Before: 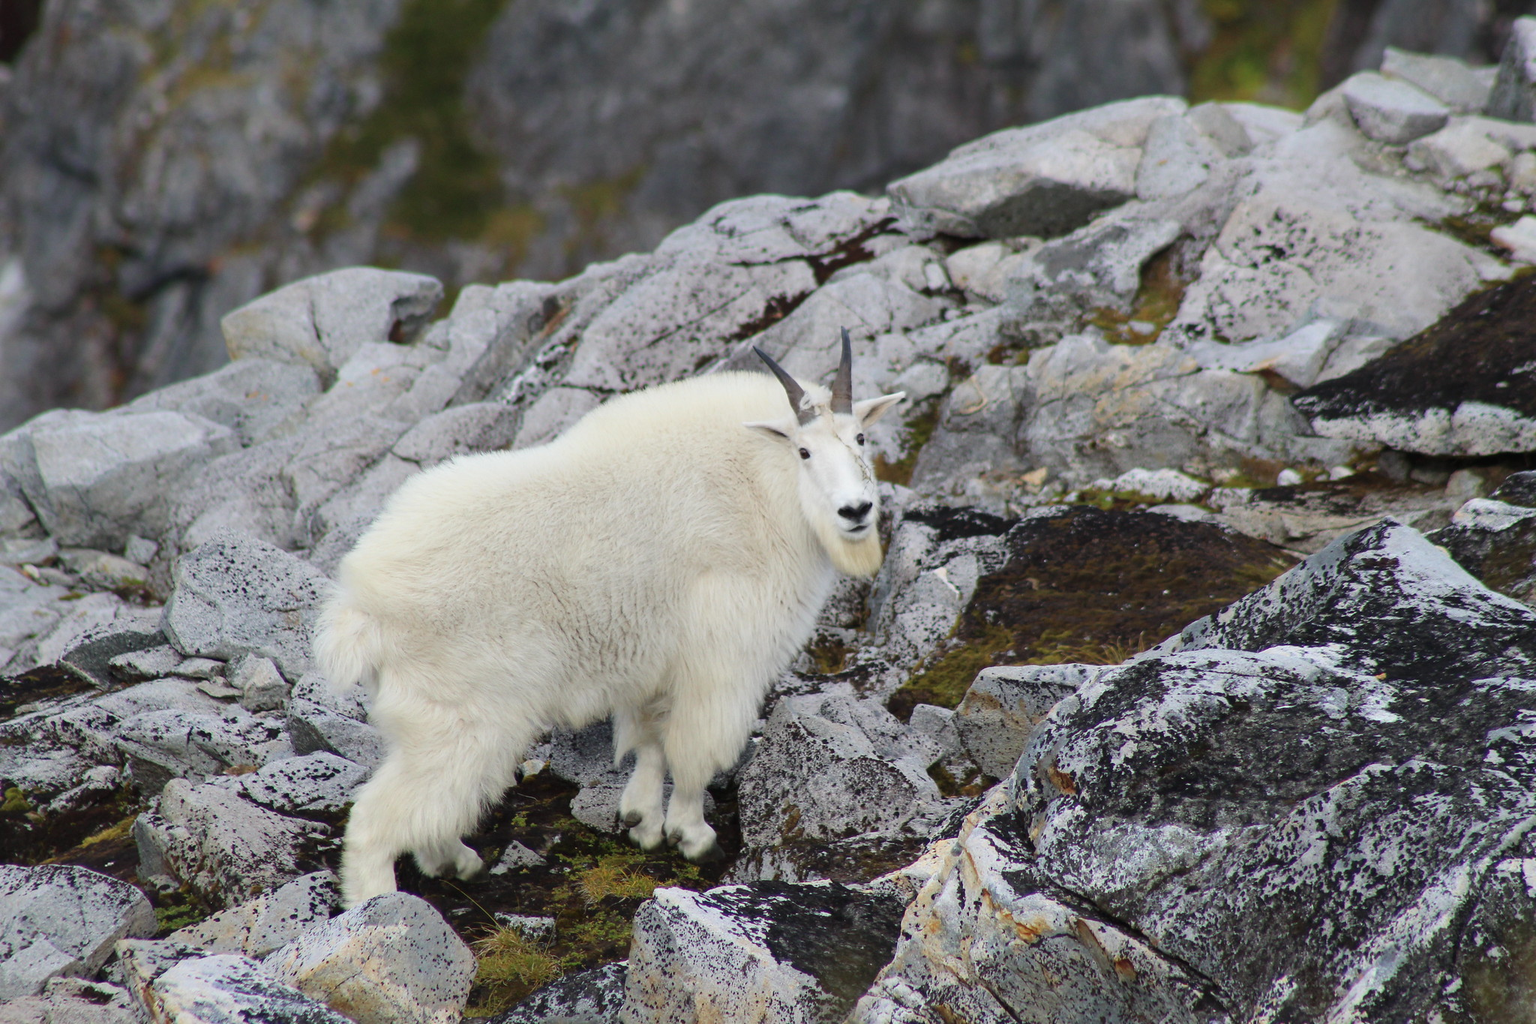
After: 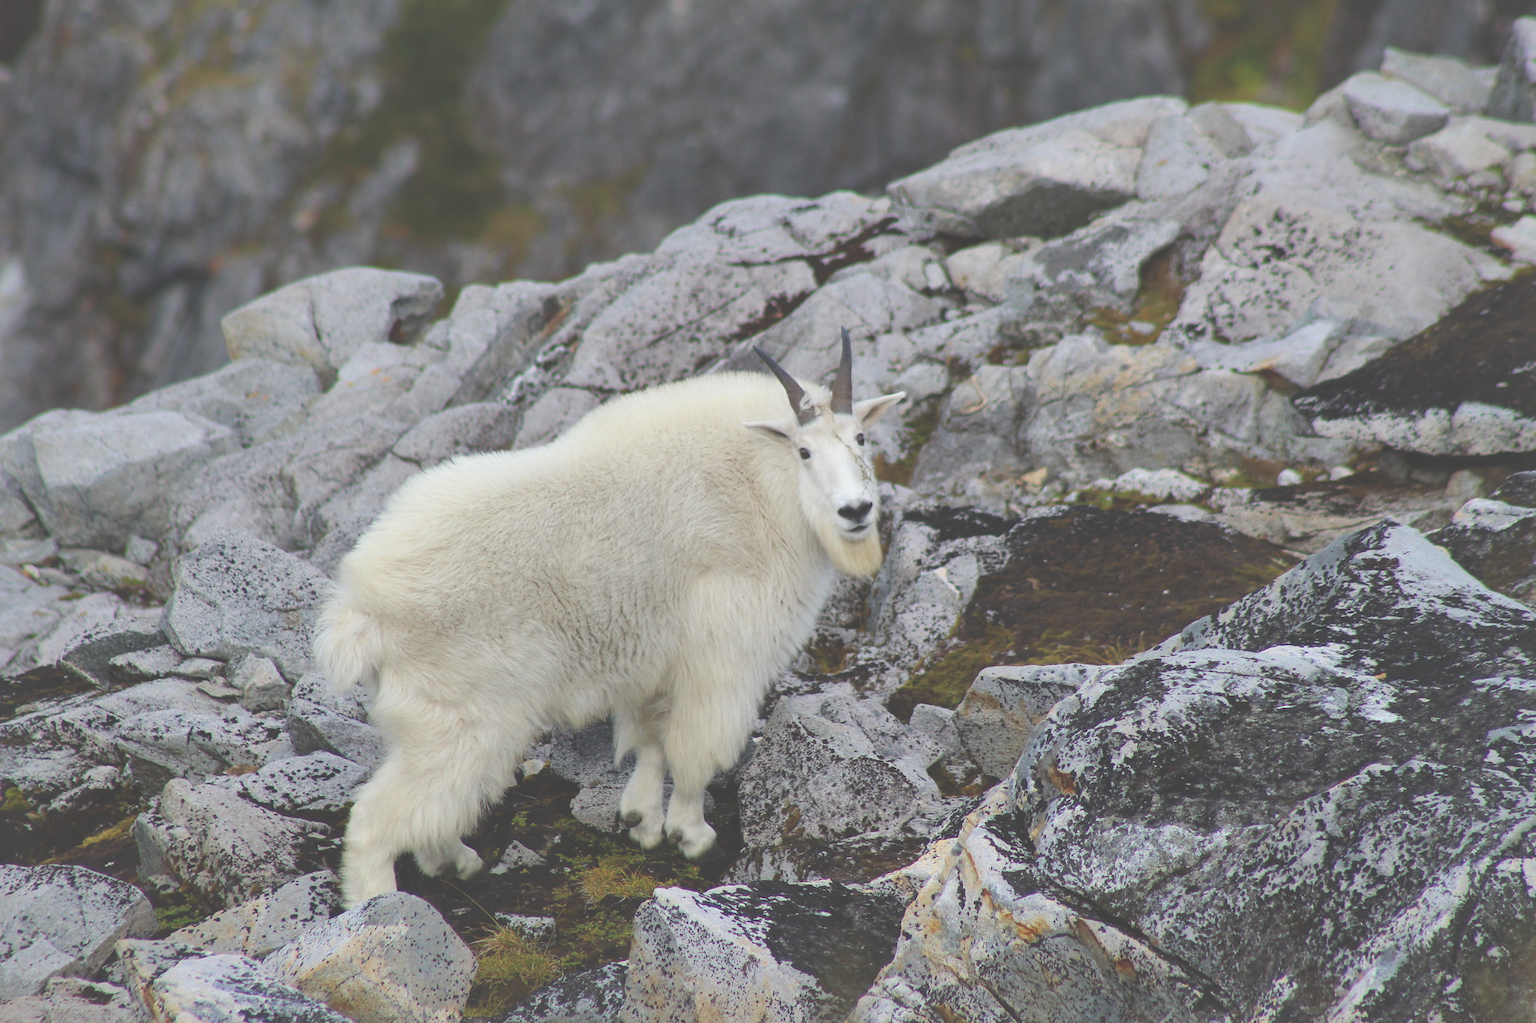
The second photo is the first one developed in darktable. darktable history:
exposure: black level correction -0.041, exposure 0.065 EV, compensate highlight preservation false
shadows and highlights: on, module defaults
